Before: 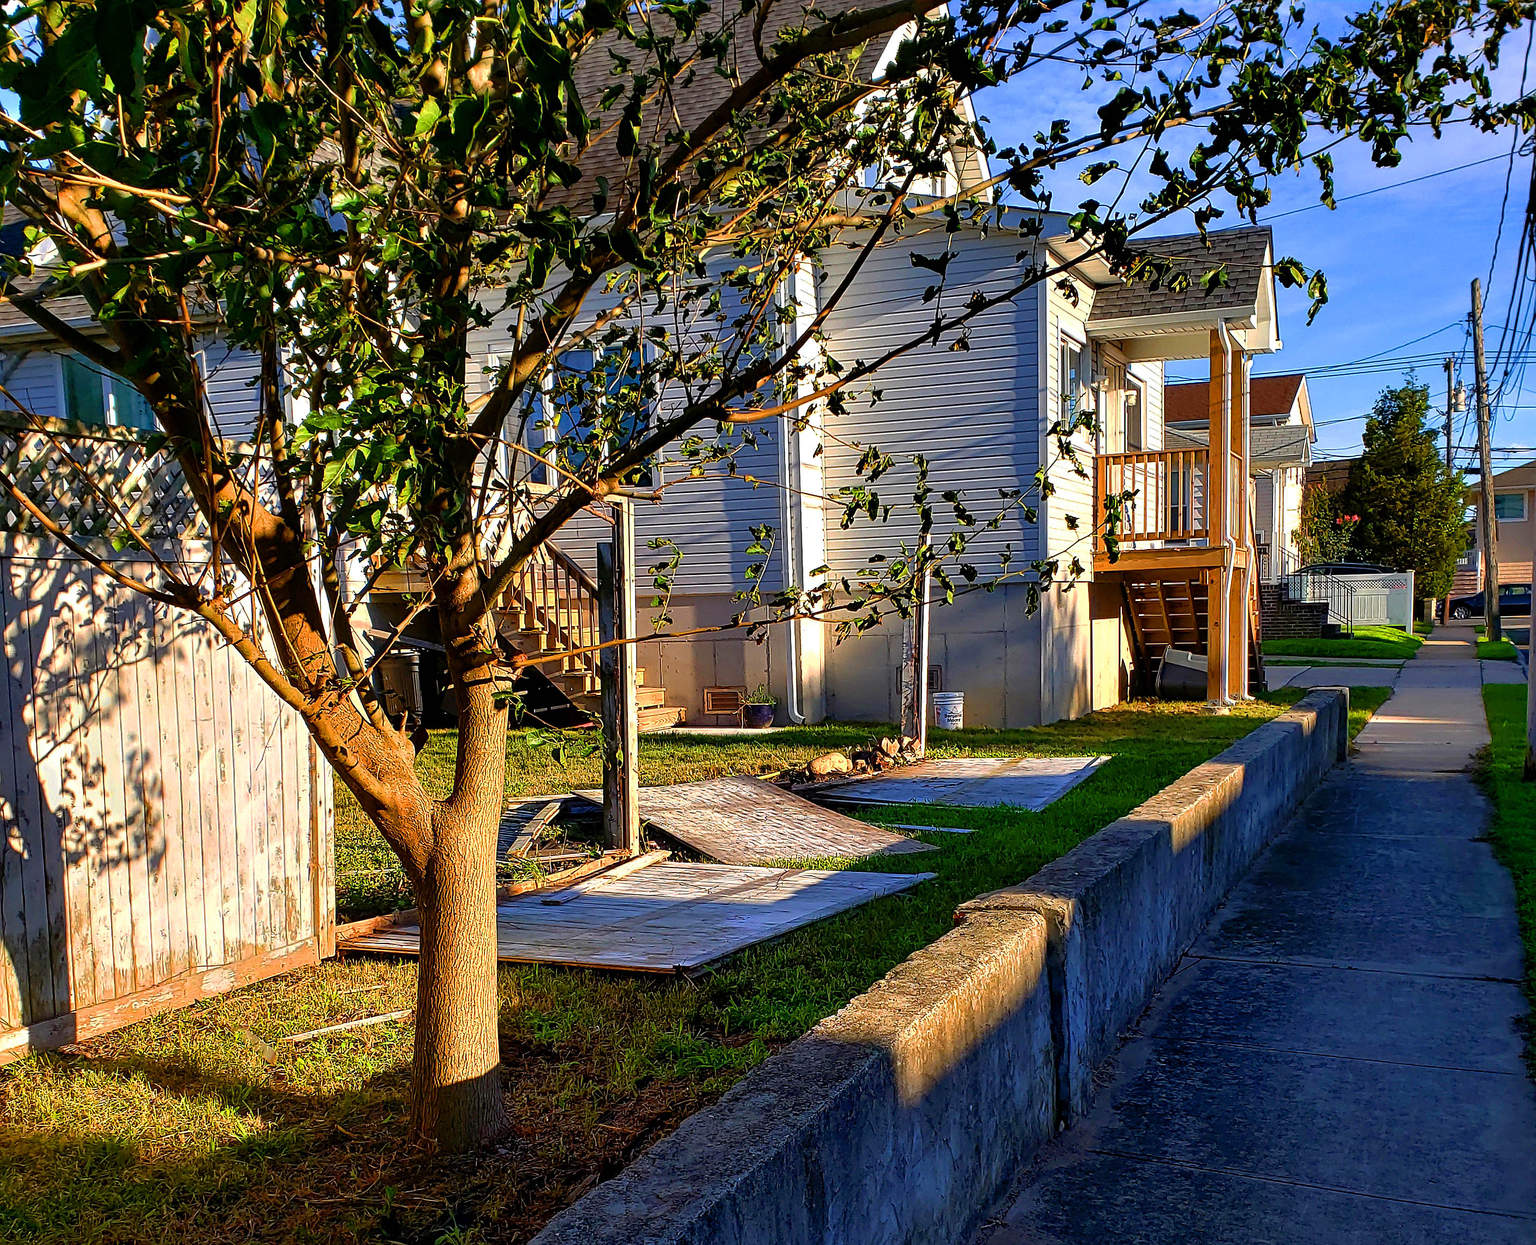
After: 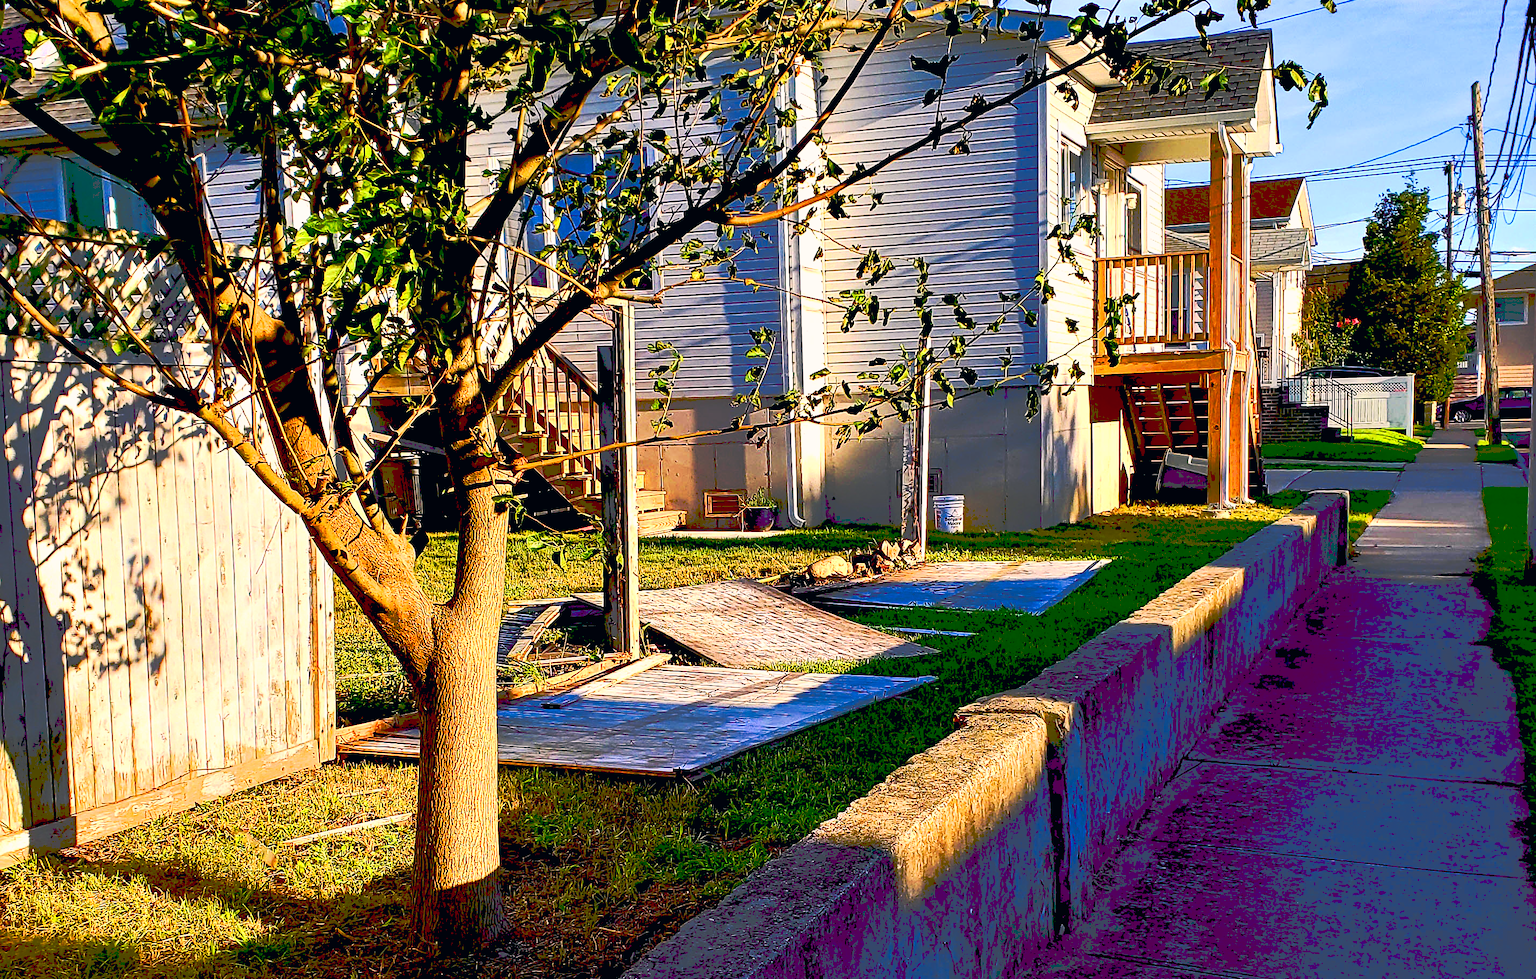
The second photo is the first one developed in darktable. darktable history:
tone curve: curves: ch0 [(0, 0) (0.003, 0.299) (0.011, 0.299) (0.025, 0.299) (0.044, 0.299) (0.069, 0.3) (0.1, 0.306) (0.136, 0.316) (0.177, 0.326) (0.224, 0.338) (0.277, 0.366) (0.335, 0.406) (0.399, 0.462) (0.468, 0.533) (0.543, 0.607) (0.623, 0.7) (0.709, 0.775) (0.801, 0.843) (0.898, 0.903) (1, 1)], preserve colors none
crop and rotate: top 15.858%, bottom 5.431%
color balance rgb: perceptual saturation grading › global saturation 13.923%, perceptual saturation grading › highlights -25.252%, perceptual saturation grading › shadows 23.986%
exposure: compensate highlight preservation false
base curve: curves: ch0 [(0.017, 0) (0.425, 0.441) (0.844, 0.933) (1, 1)], preserve colors none
color correction: highlights a* 5.43, highlights b* 5.34, shadows a* -4.01, shadows b* -5.19
contrast brightness saturation: contrast 0.398, brightness 0.042, saturation 0.265
tone equalizer: on, module defaults
